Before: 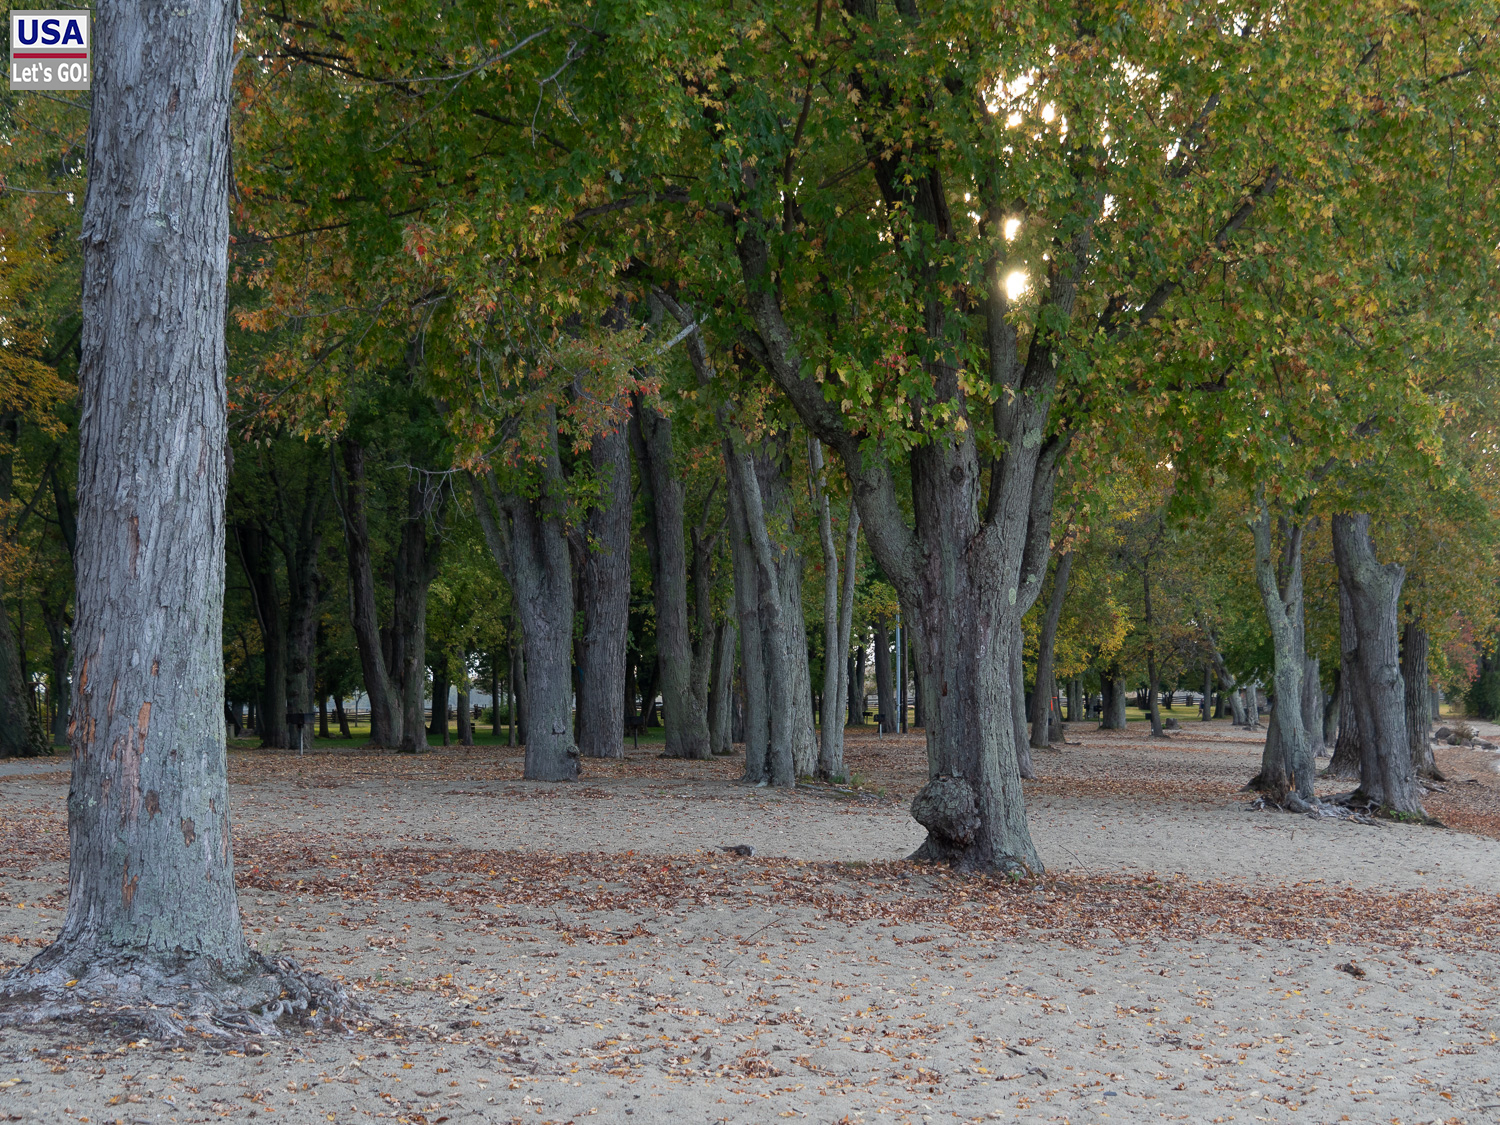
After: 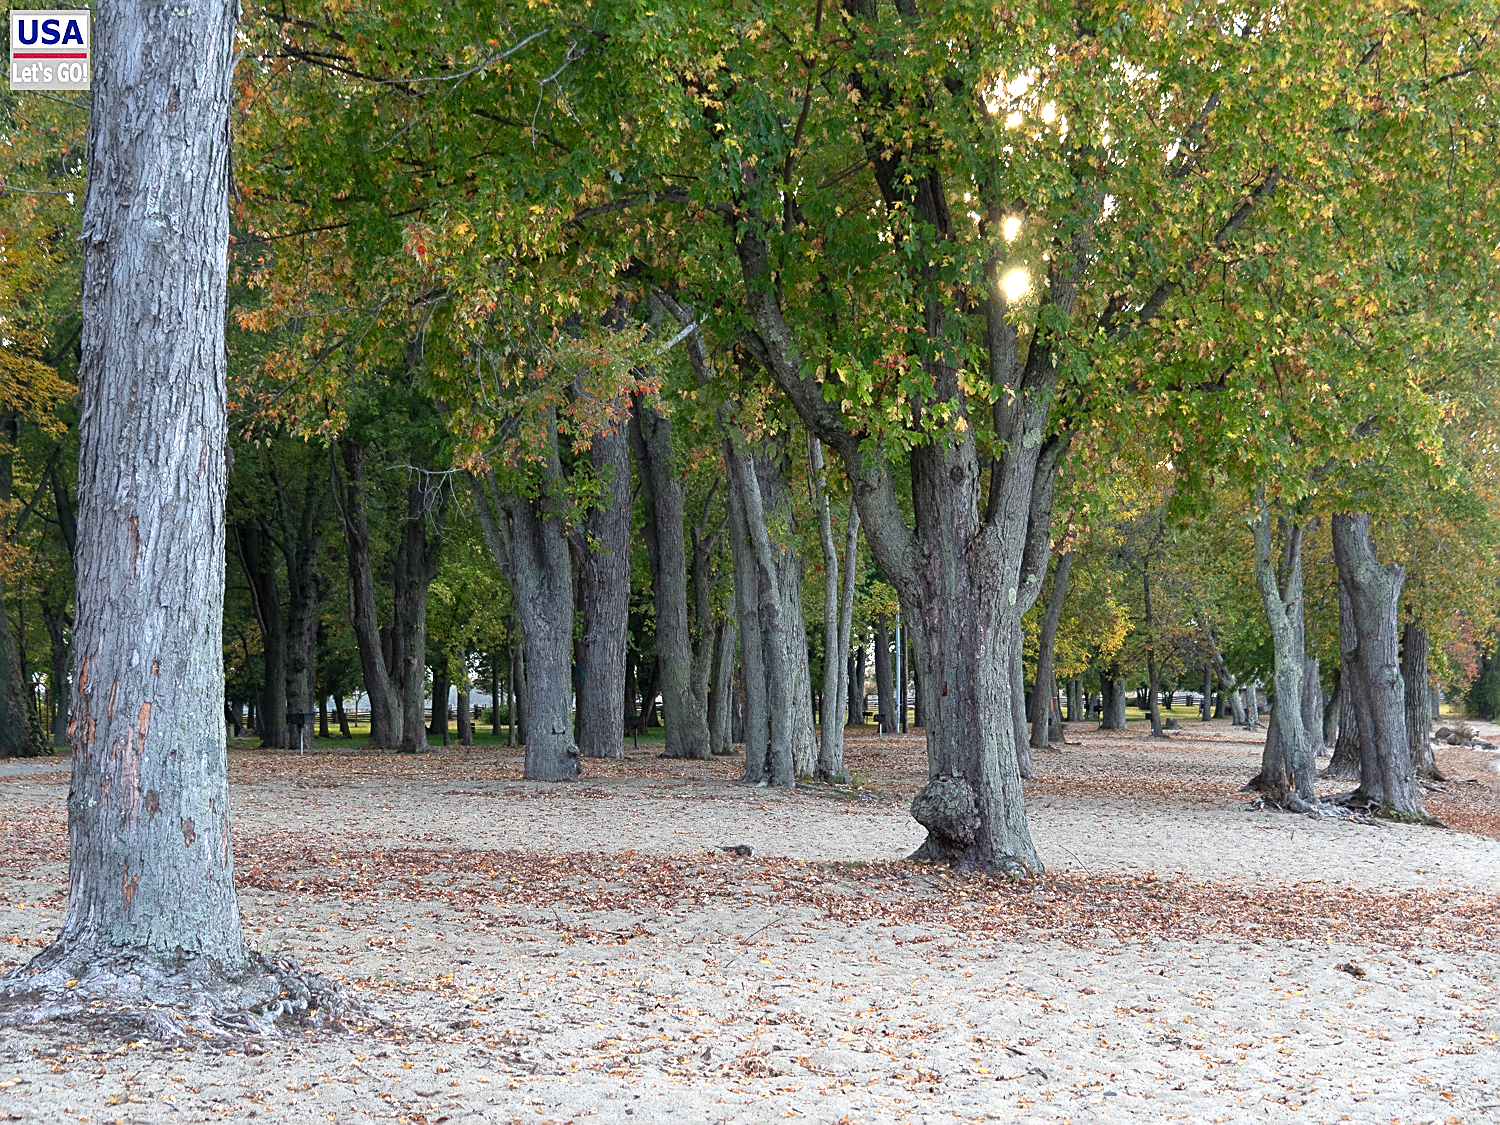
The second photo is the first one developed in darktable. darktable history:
grain: strength 26%
sharpen: on, module defaults
exposure: black level correction 0, exposure 0.9 EV, compensate highlight preservation false
